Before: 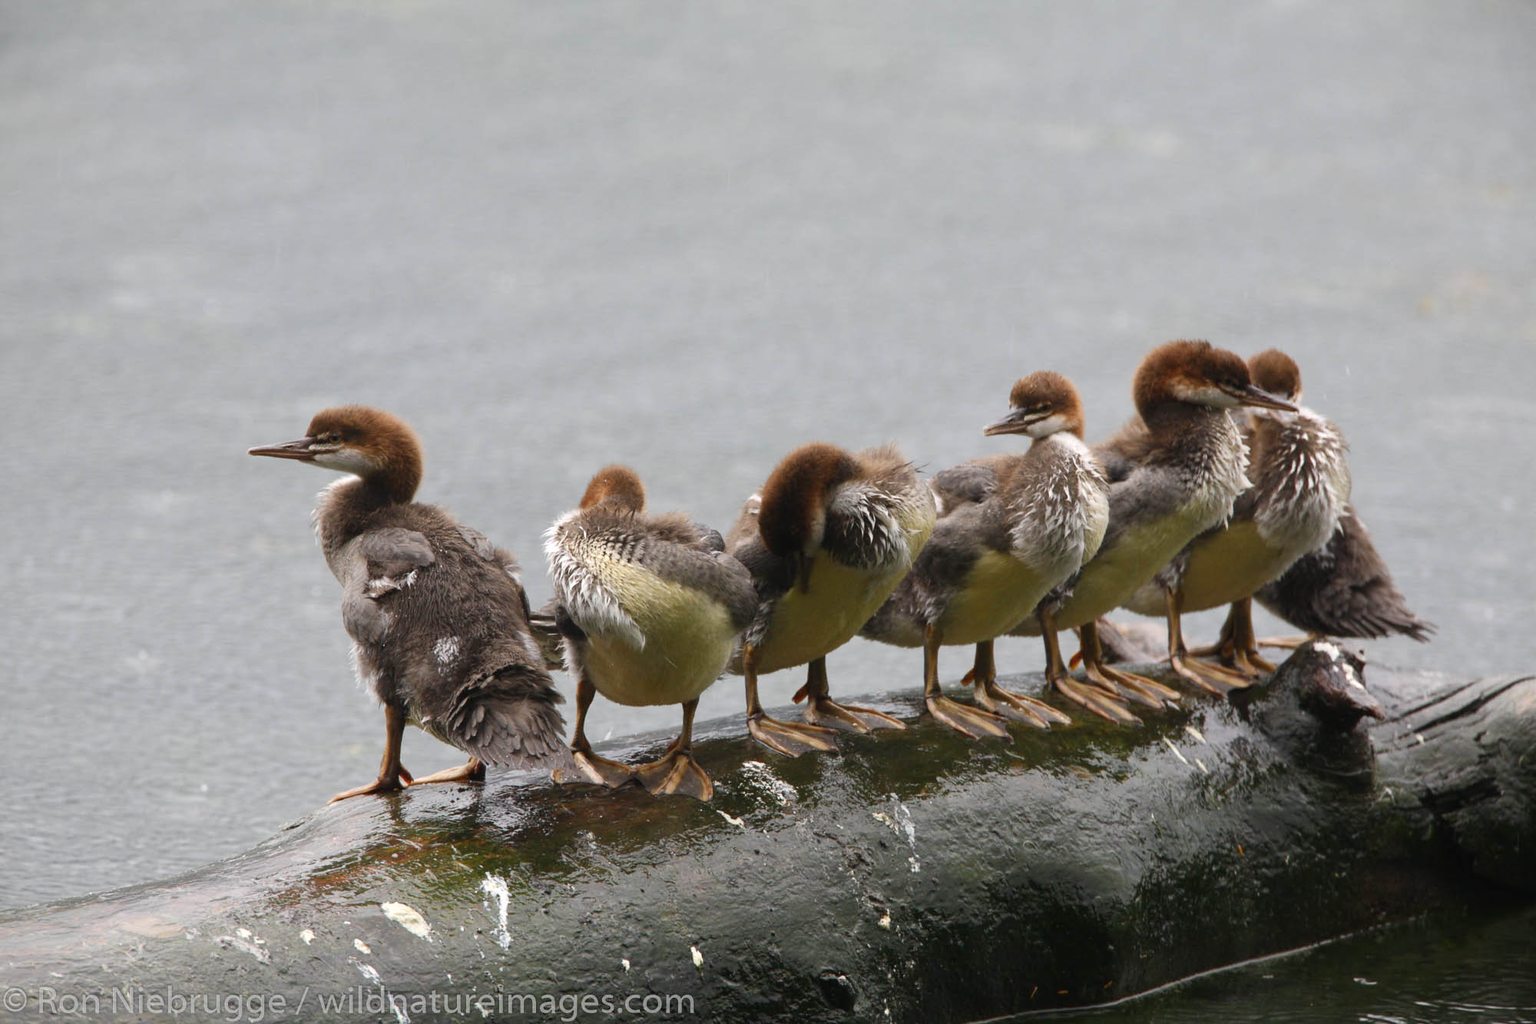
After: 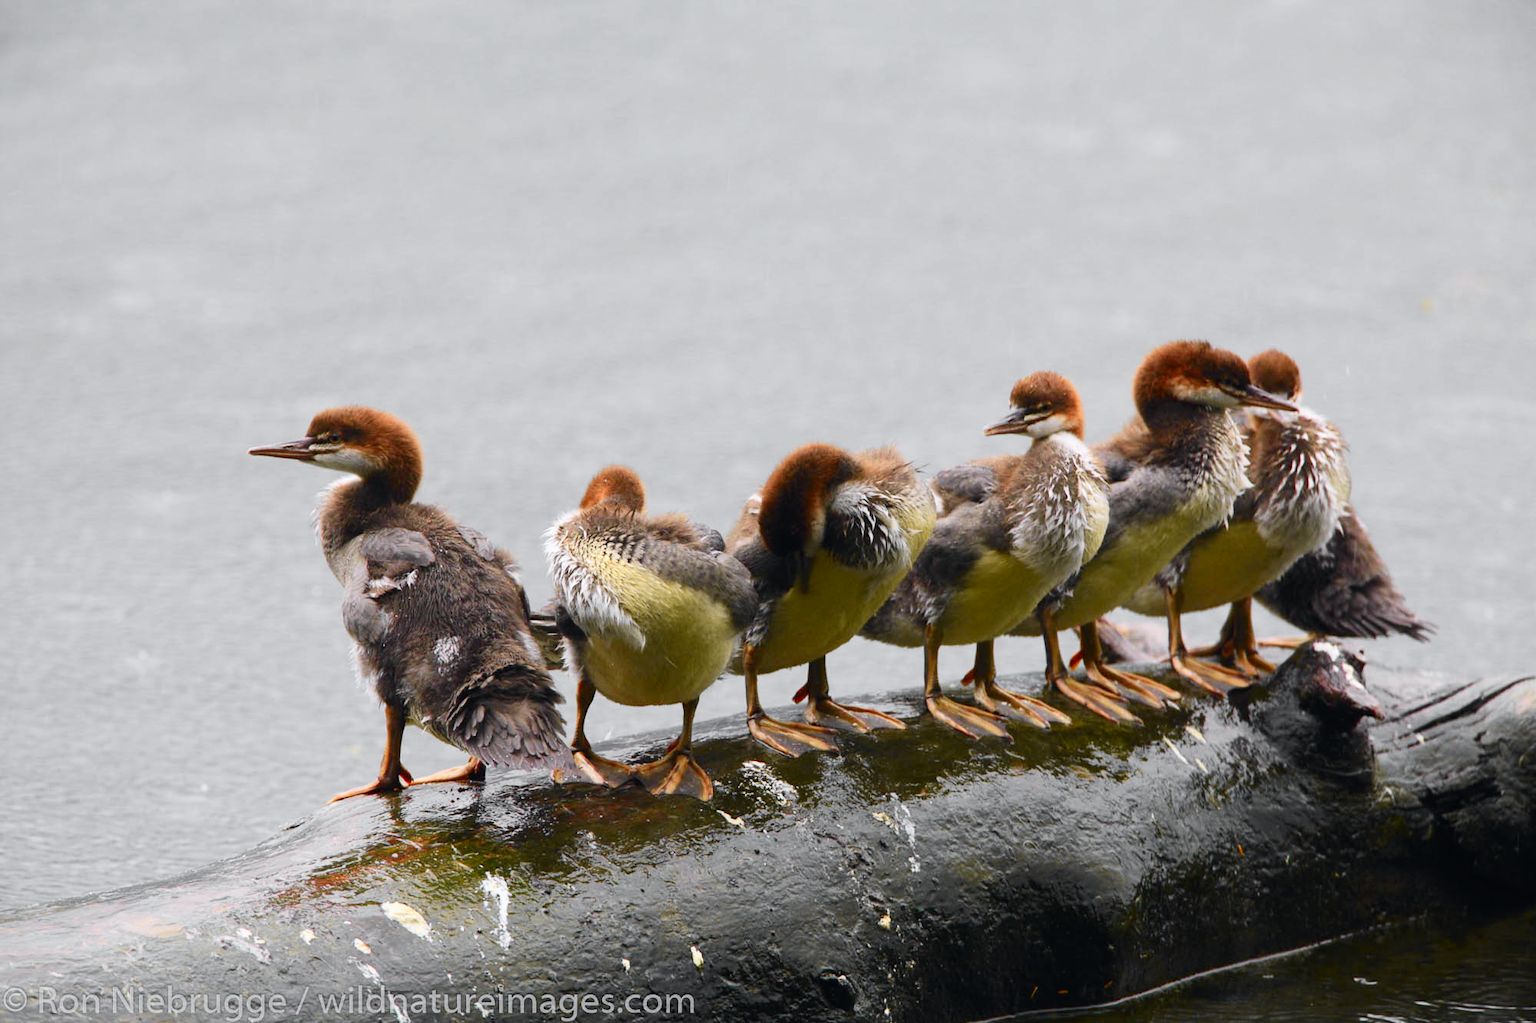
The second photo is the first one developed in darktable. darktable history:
tone equalizer: on, module defaults
tone curve: curves: ch0 [(0, 0) (0.071, 0.047) (0.266, 0.26) (0.491, 0.552) (0.753, 0.818) (1, 0.983)]; ch1 [(0, 0) (0.346, 0.307) (0.408, 0.369) (0.463, 0.443) (0.482, 0.493) (0.502, 0.5) (0.517, 0.518) (0.546, 0.576) (0.588, 0.643) (0.651, 0.709) (1, 1)]; ch2 [(0, 0) (0.346, 0.34) (0.434, 0.46) (0.485, 0.494) (0.5, 0.494) (0.517, 0.503) (0.535, 0.545) (0.583, 0.624) (0.625, 0.678) (1, 1)], color space Lab, independent channels, preserve colors none
